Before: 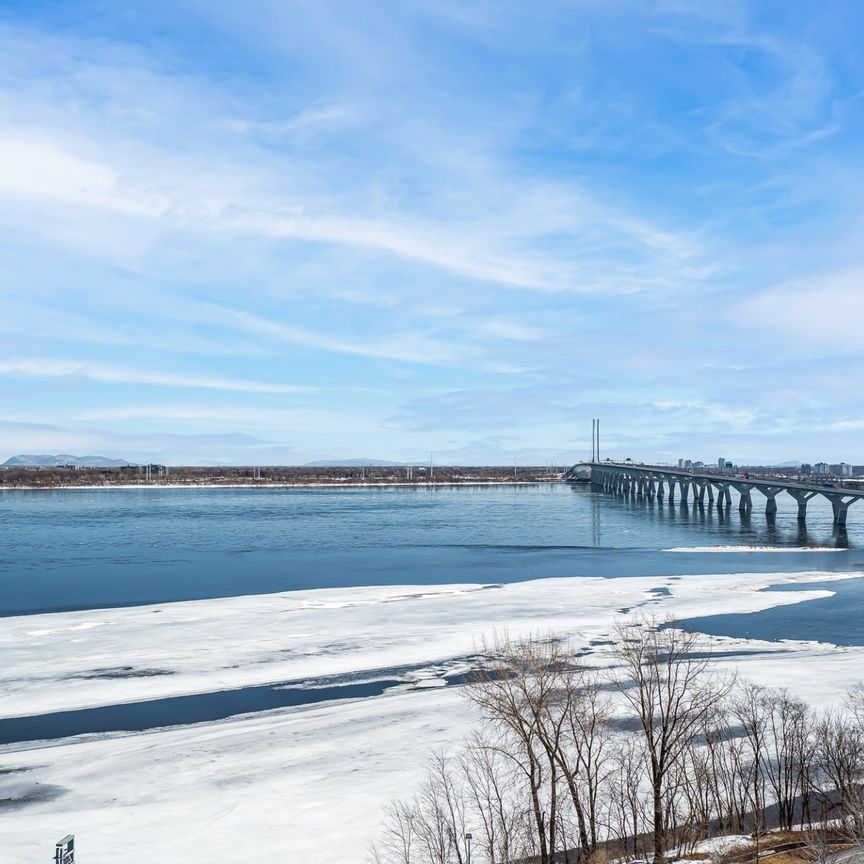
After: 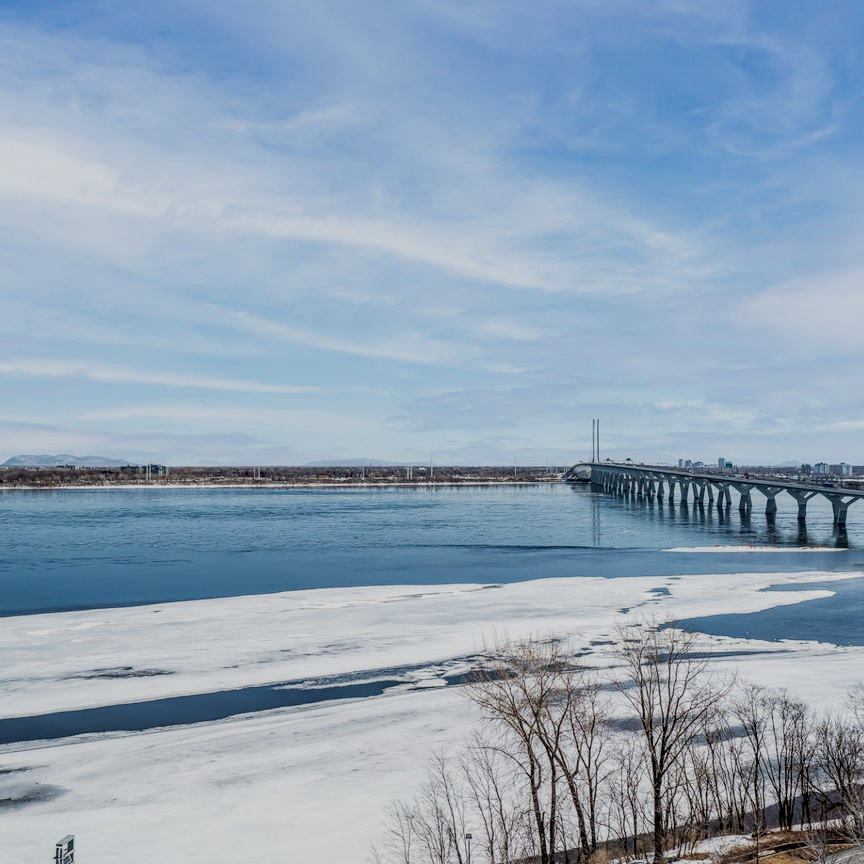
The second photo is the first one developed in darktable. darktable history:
tone equalizer: -7 EV 0.18 EV, -6 EV 0.12 EV, -5 EV 0.08 EV, -4 EV 0.04 EV, -2 EV -0.02 EV, -1 EV -0.04 EV, +0 EV -0.06 EV, luminance estimator HSV value / RGB max
filmic rgb: black relative exposure -7.32 EV, white relative exposure 5.09 EV, hardness 3.2
local contrast: detail 130%
